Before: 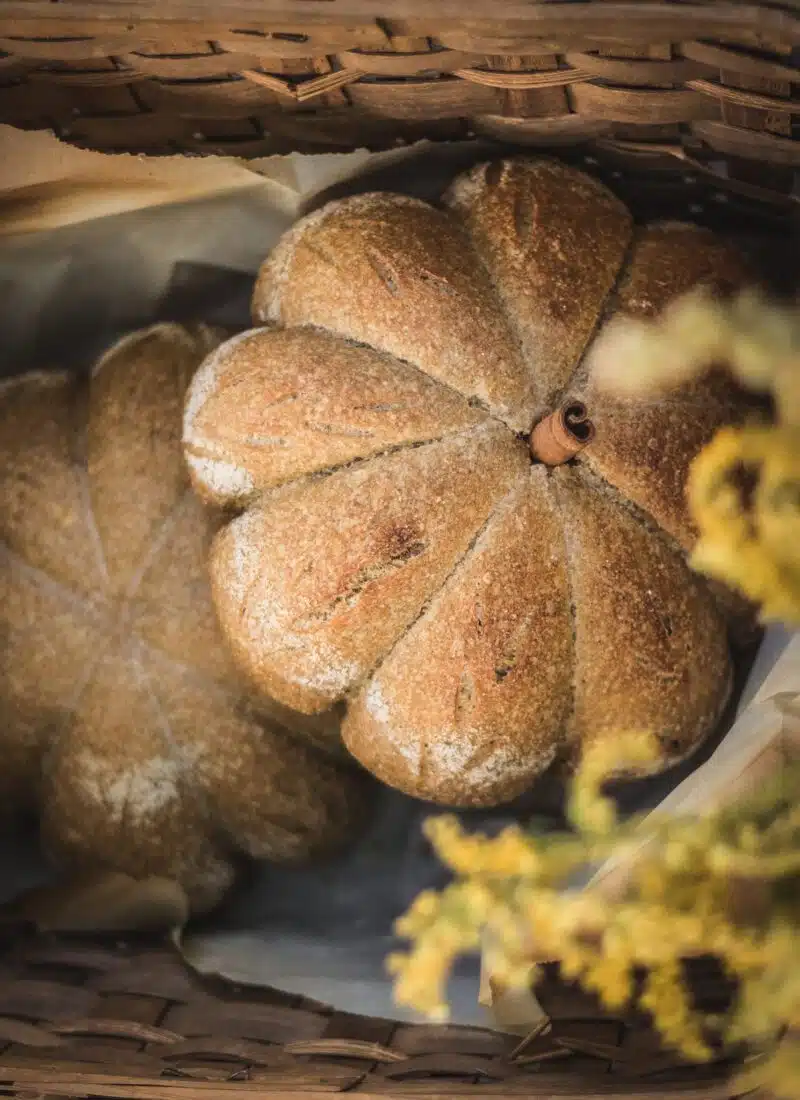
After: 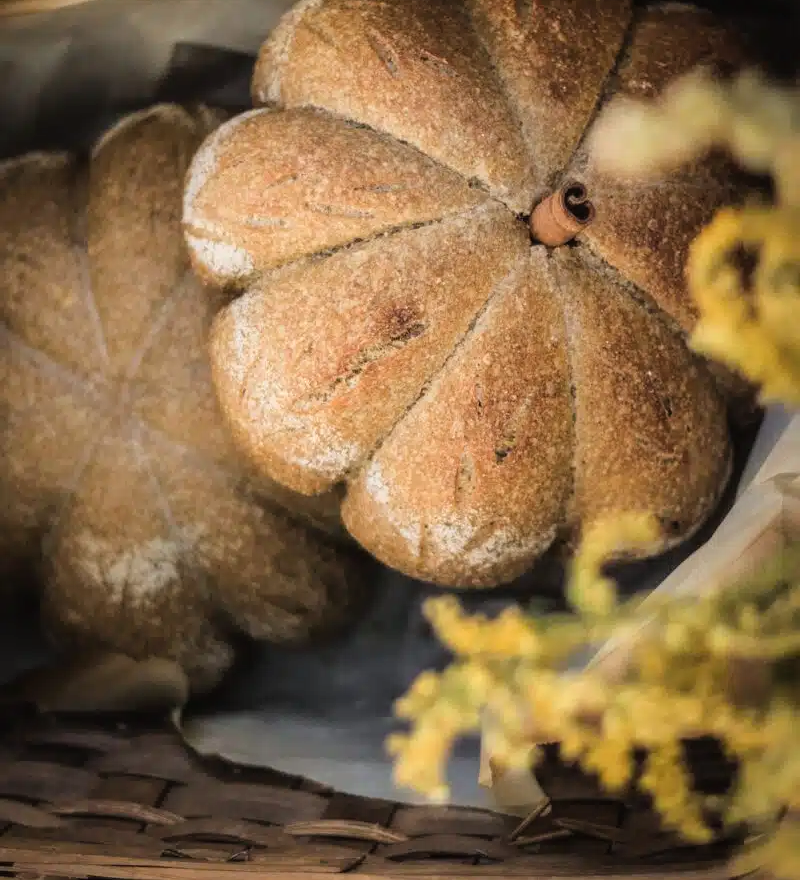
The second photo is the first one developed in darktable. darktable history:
rgb curve: curves: ch0 [(0, 0) (0.136, 0.078) (0.262, 0.245) (0.414, 0.42) (1, 1)], compensate middle gray true, preserve colors basic power
crop and rotate: top 19.998%
